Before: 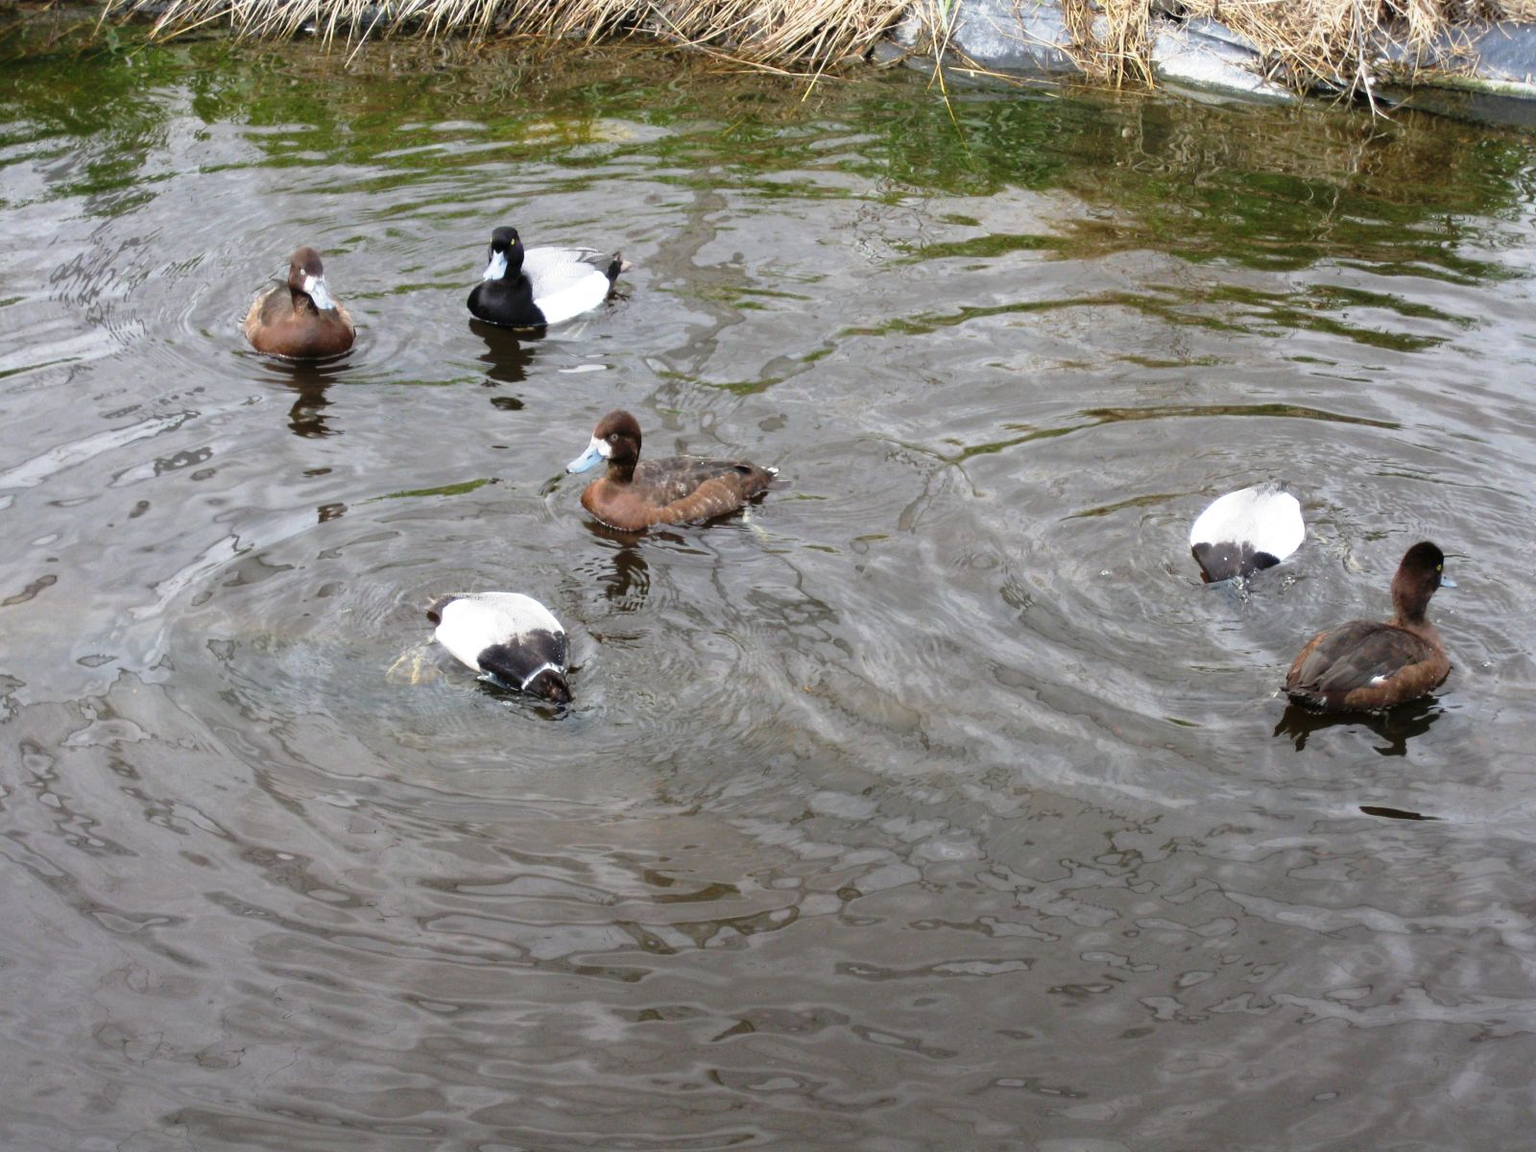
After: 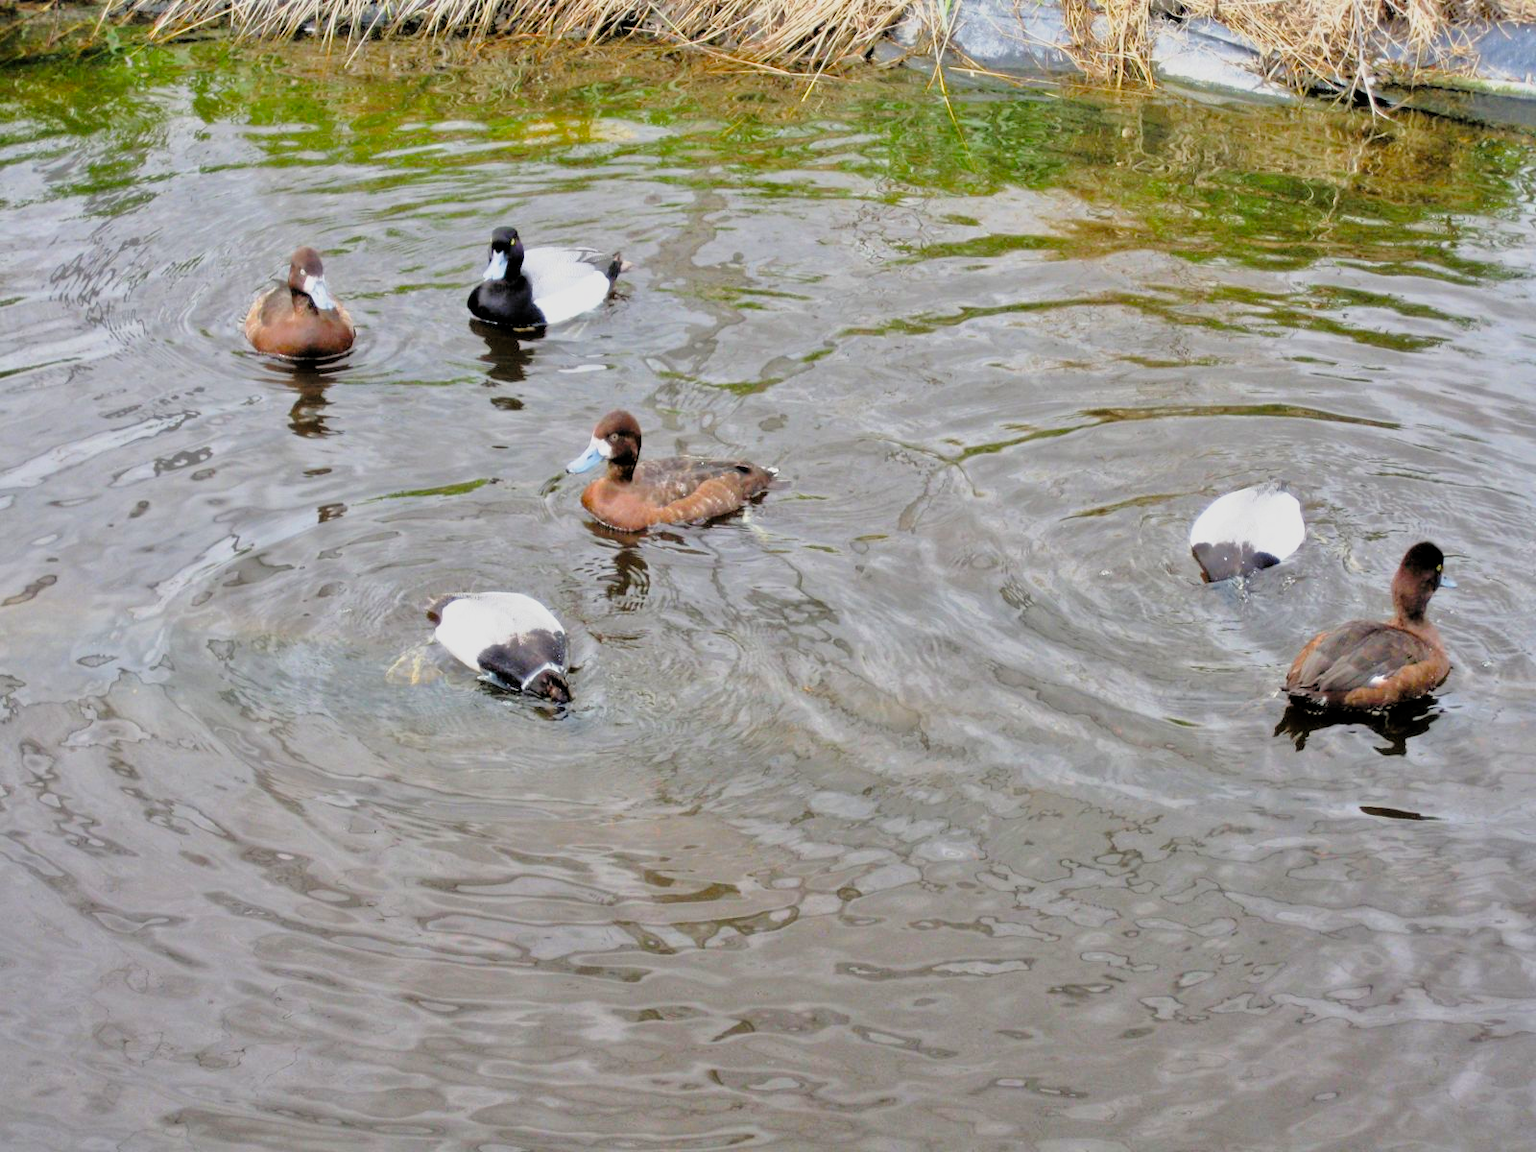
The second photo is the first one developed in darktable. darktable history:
tone equalizer: -7 EV 0.15 EV, -6 EV 0.6 EV, -5 EV 1.15 EV, -4 EV 1.33 EV, -3 EV 1.15 EV, -2 EV 0.6 EV, -1 EV 0.15 EV, mask exposure compensation -0.5 EV
filmic rgb: black relative exposure -7.75 EV, white relative exposure 4.4 EV, threshold 3 EV, target black luminance 0%, hardness 3.76, latitude 50.51%, contrast 1.074, highlights saturation mix 10%, shadows ↔ highlights balance -0.22%, color science v4 (2020), enable highlight reconstruction true
